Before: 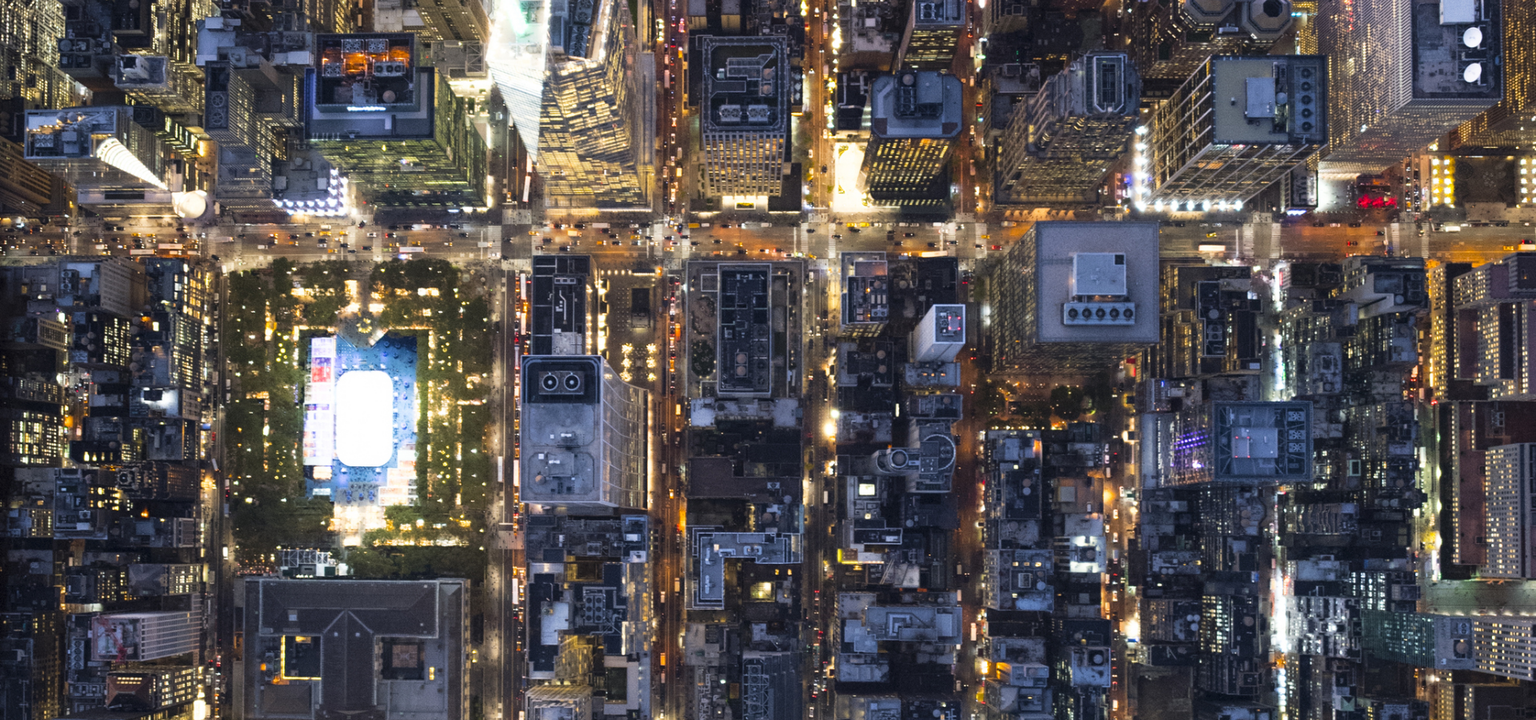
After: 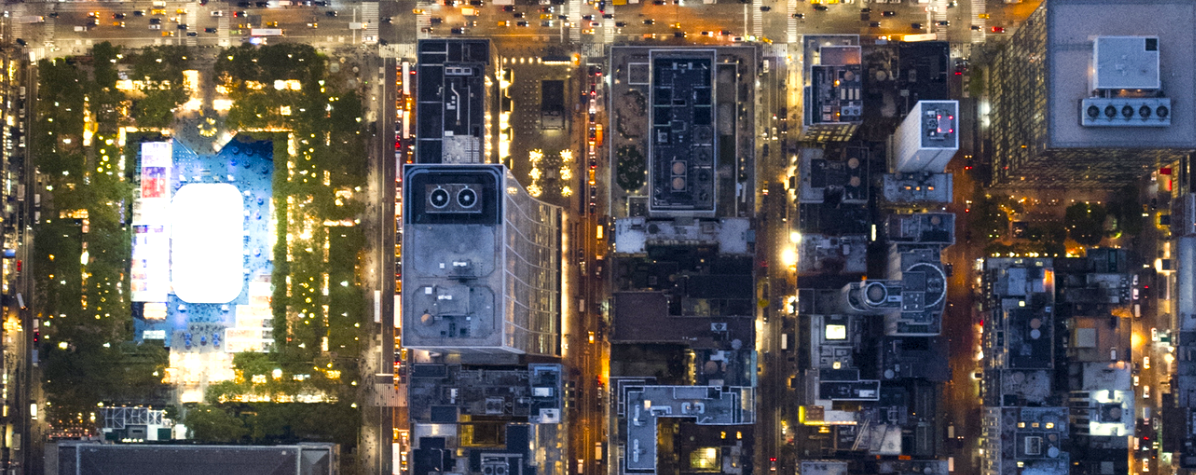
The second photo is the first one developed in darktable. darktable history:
color balance rgb: shadows lift › chroma 0.712%, shadows lift › hue 114.73°, power › luminance 1.556%, highlights gain › luminance 6.289%, highlights gain › chroma 2.526%, highlights gain › hue 90.08°, global offset › luminance -0.31%, global offset › hue 259.13°, perceptual saturation grading › global saturation 20%, perceptual saturation grading › highlights -24.892%, perceptual saturation grading › shadows 24.72%, perceptual brilliance grading › global brilliance 3.515%, global vibrance 9.572%
crop: left 12.941%, top 31.159%, right 24.754%, bottom 16.004%
